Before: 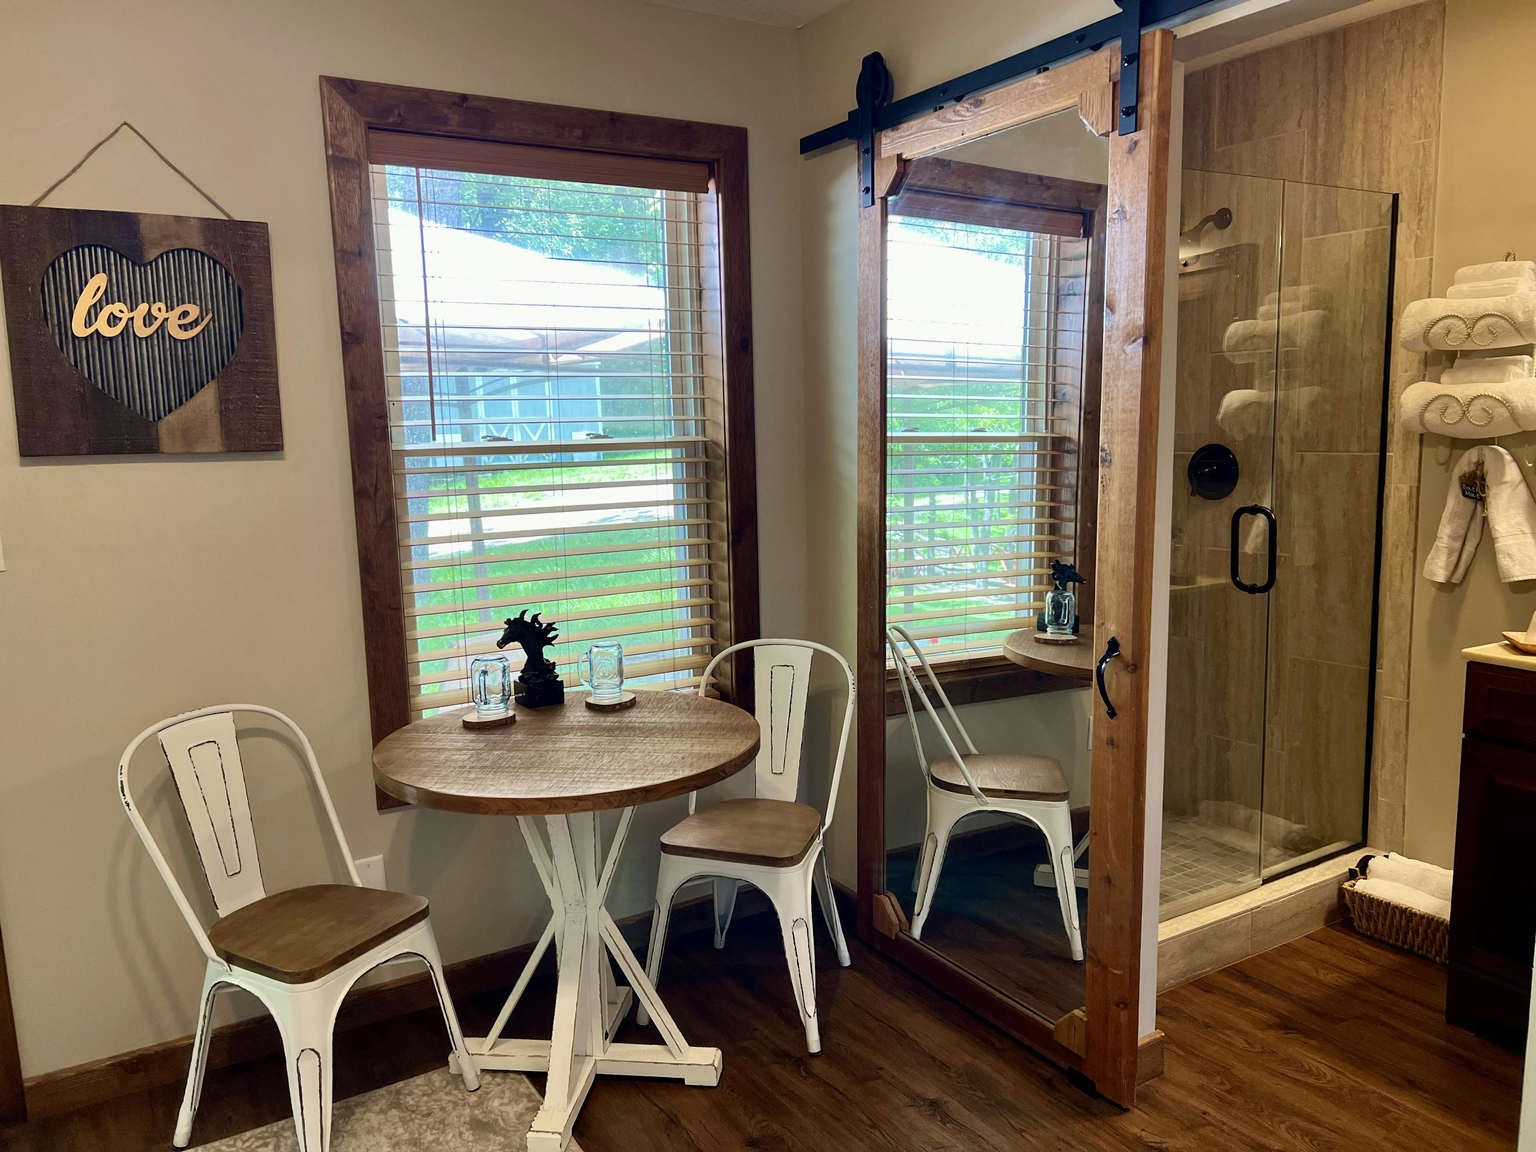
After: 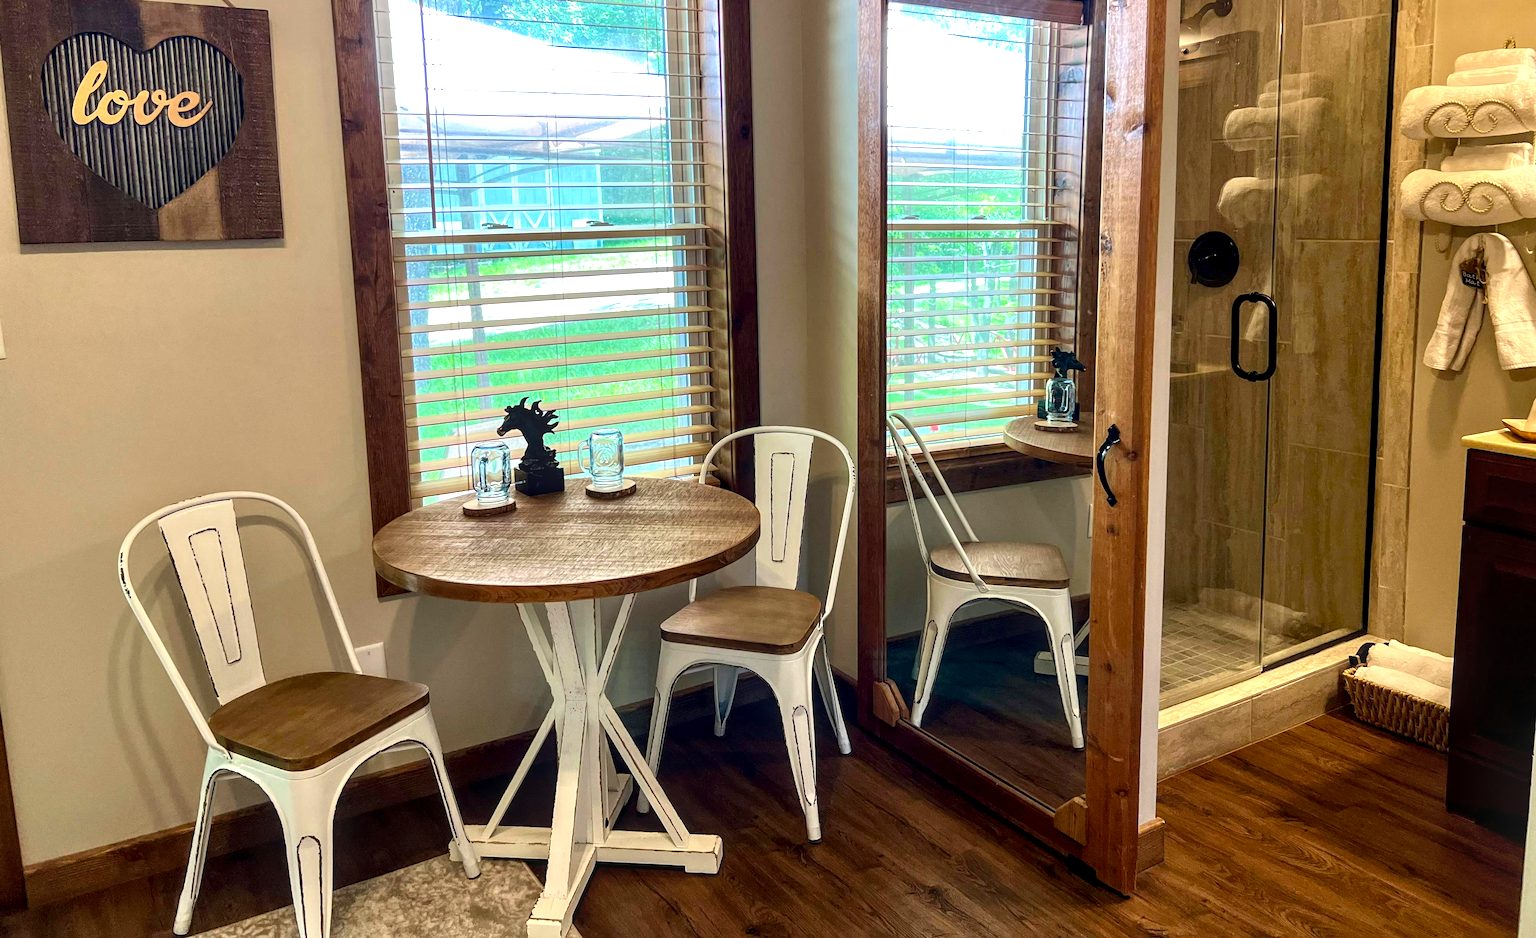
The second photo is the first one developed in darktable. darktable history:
crop and rotate: top 18.494%
color balance rgb: power › hue 61.2°, perceptual saturation grading › global saturation 0.551%, perceptual brilliance grading › global brilliance 12.348%, global vibrance 5.761%
local contrast: detail 130%
